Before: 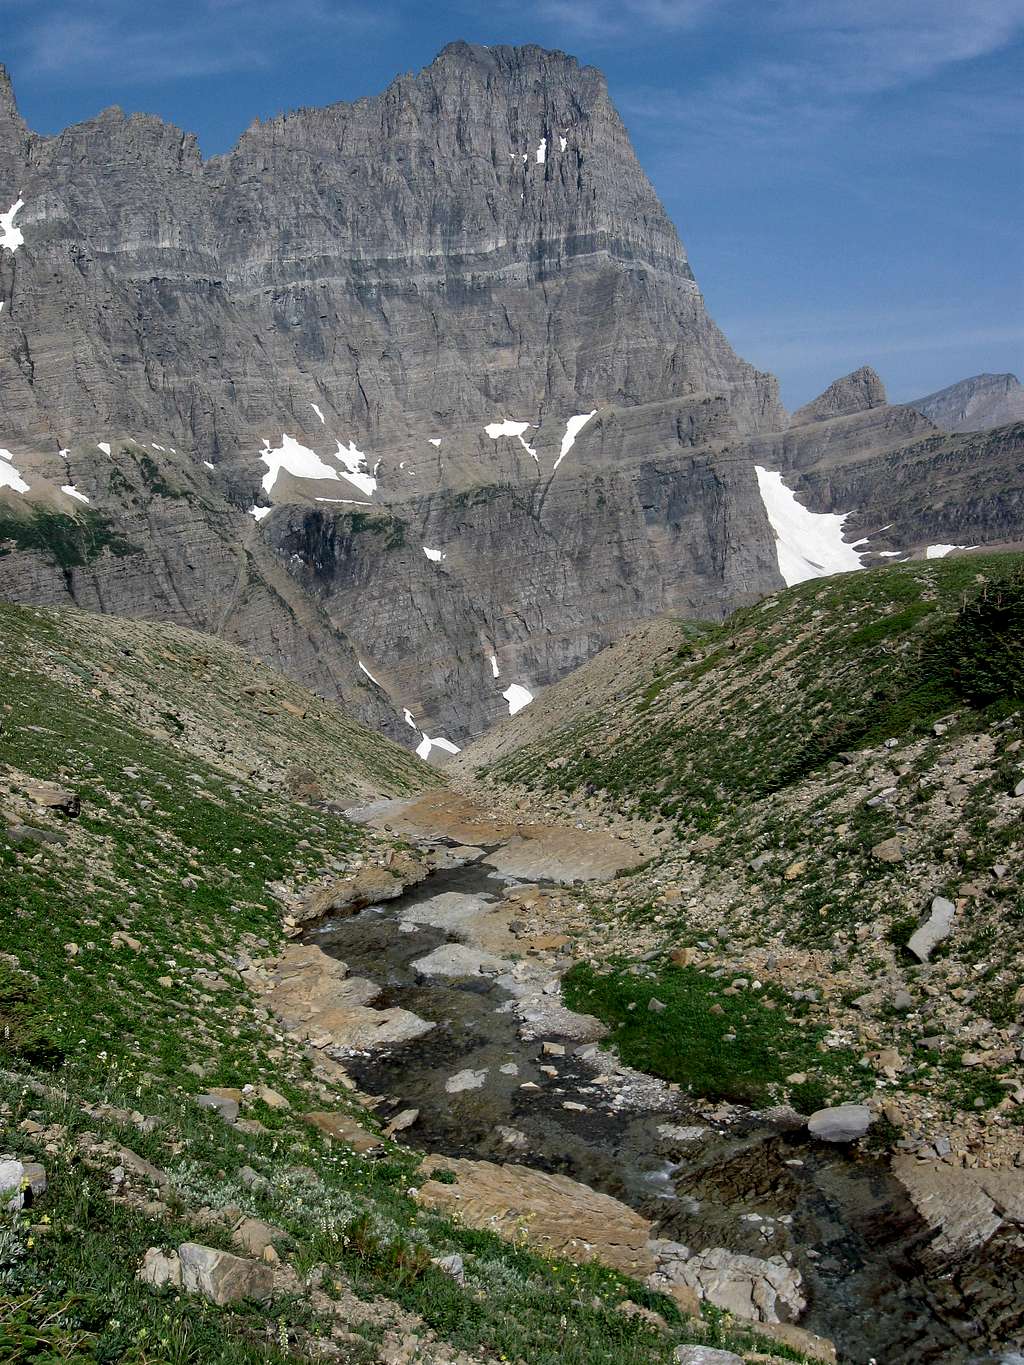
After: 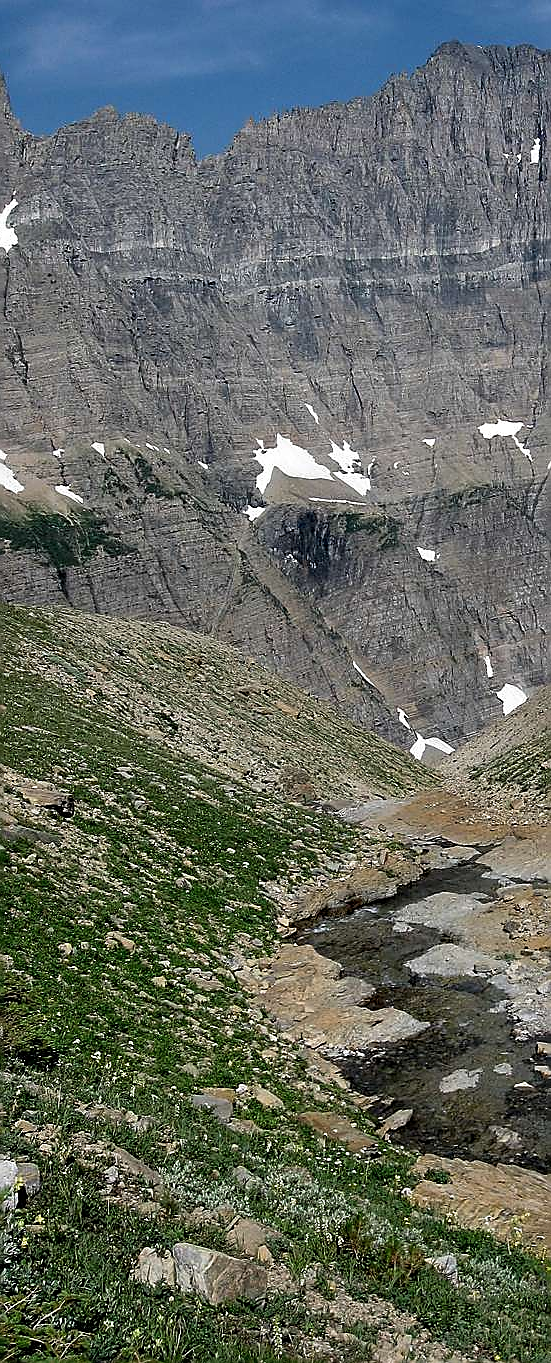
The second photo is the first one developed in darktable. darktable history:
sharpen: radius 1.4, amount 1.25, threshold 0.7
crop: left 0.587%, right 45.588%, bottom 0.086%
tone equalizer: on, module defaults
